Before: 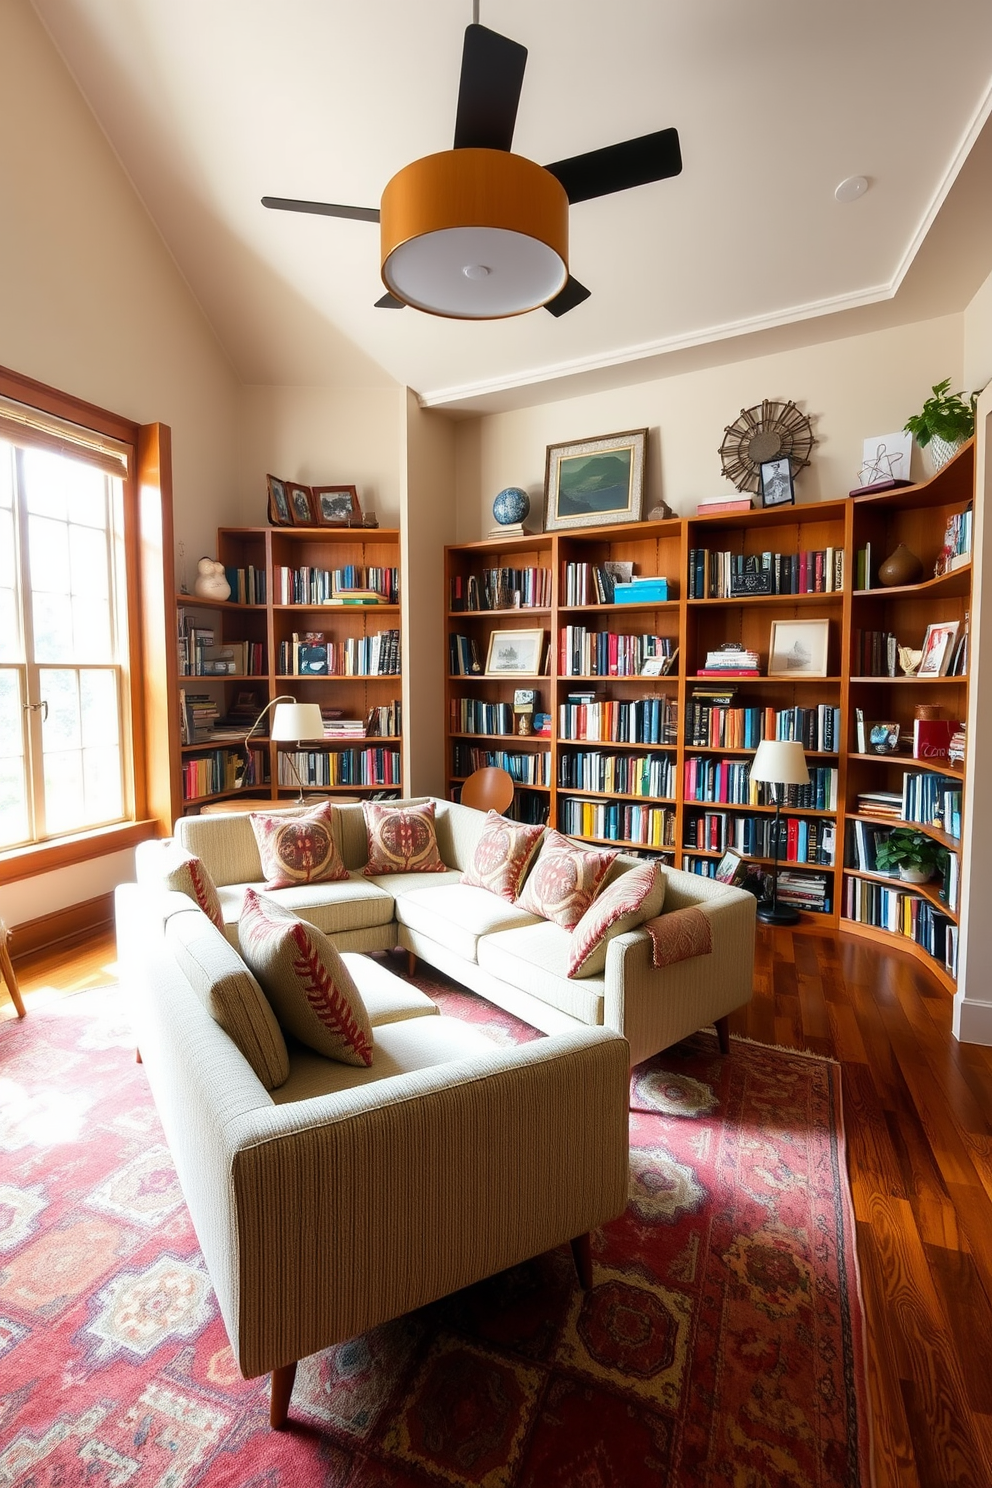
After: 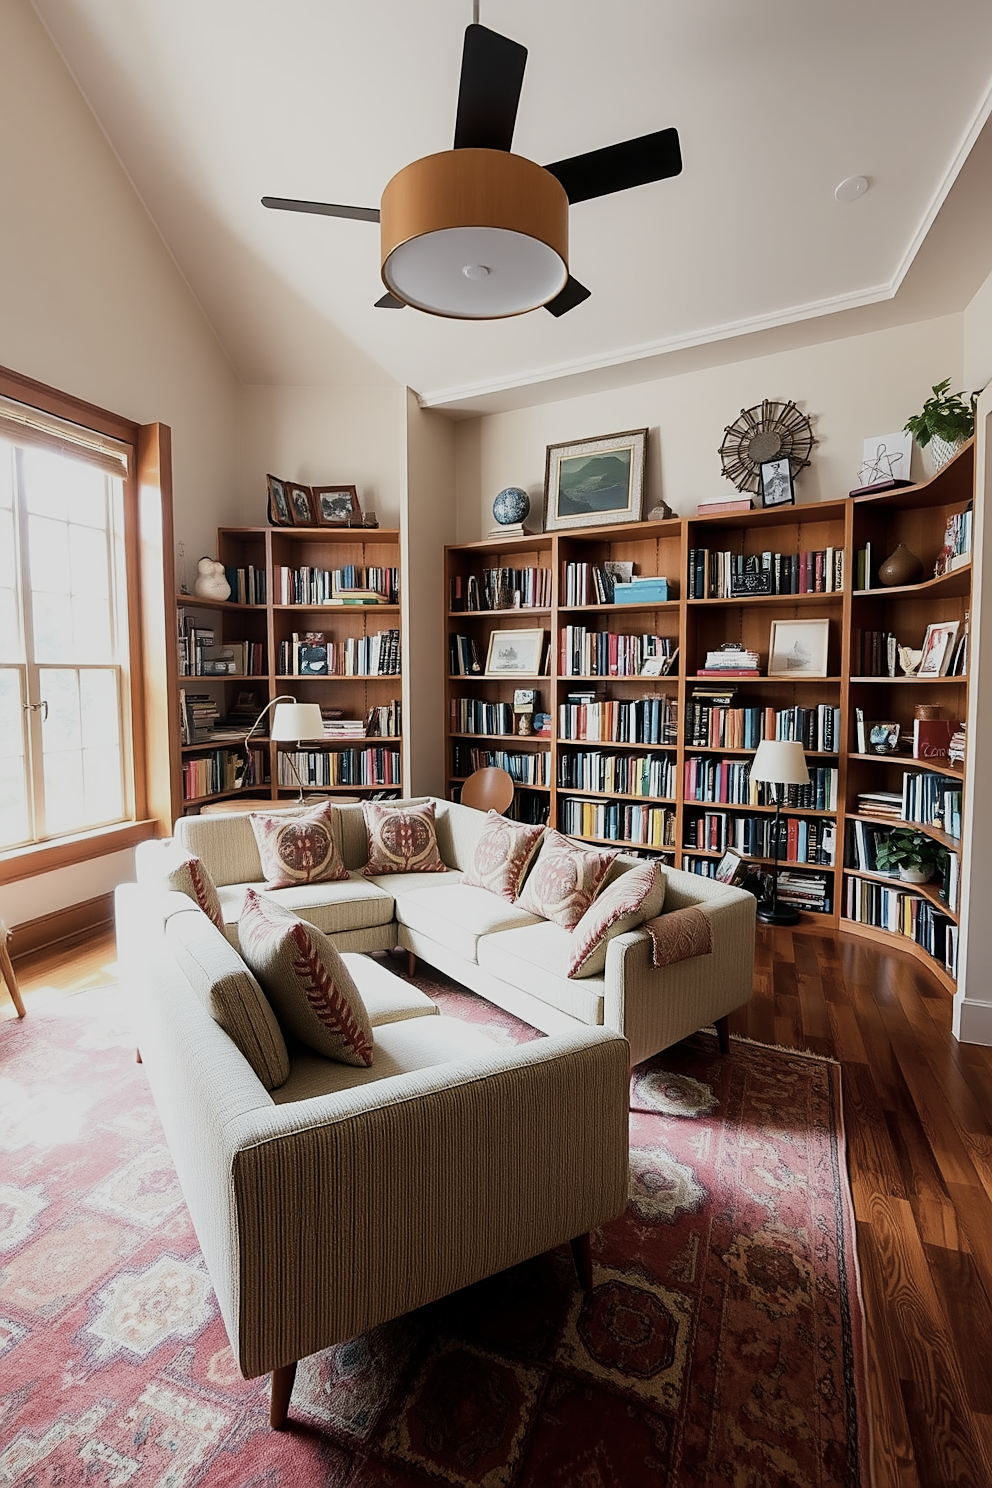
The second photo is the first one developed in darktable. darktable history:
sharpen: on, module defaults
filmic rgb: black relative exposure -16 EV, white relative exposure 4.93 EV, hardness 6.2
contrast brightness saturation: contrast 0.104, saturation -0.352
